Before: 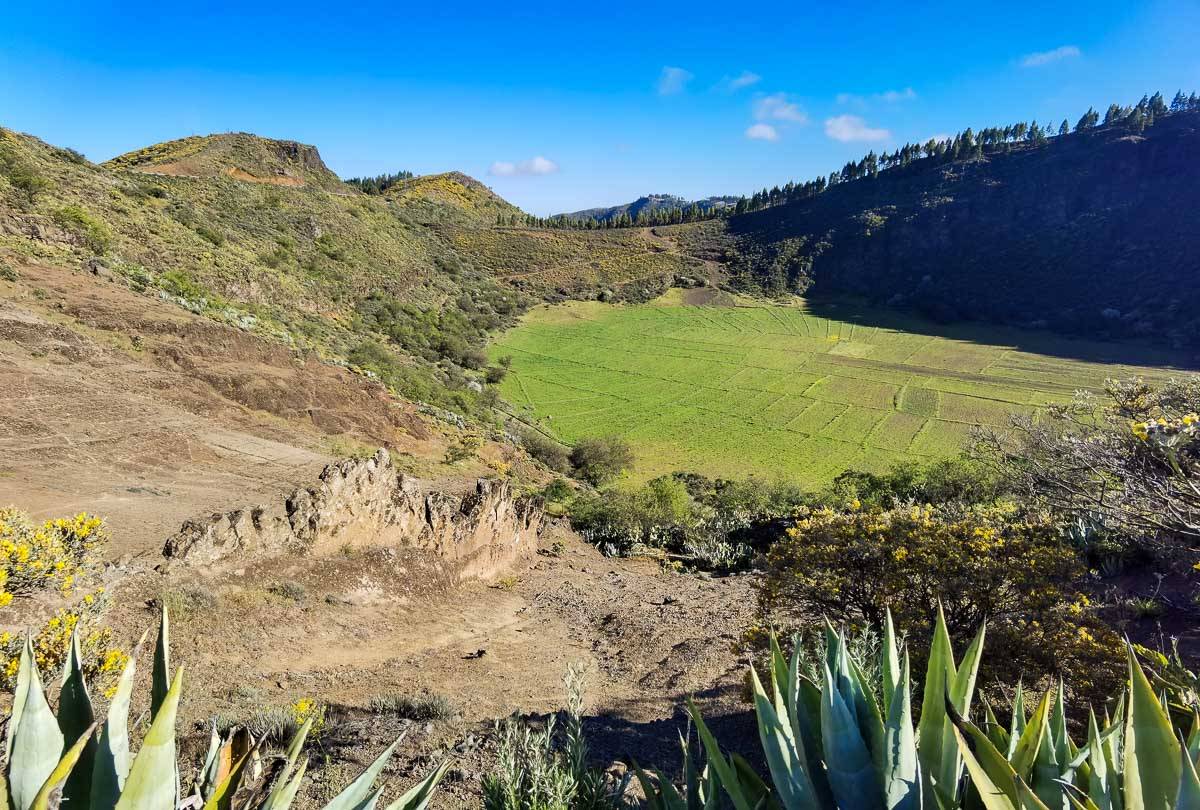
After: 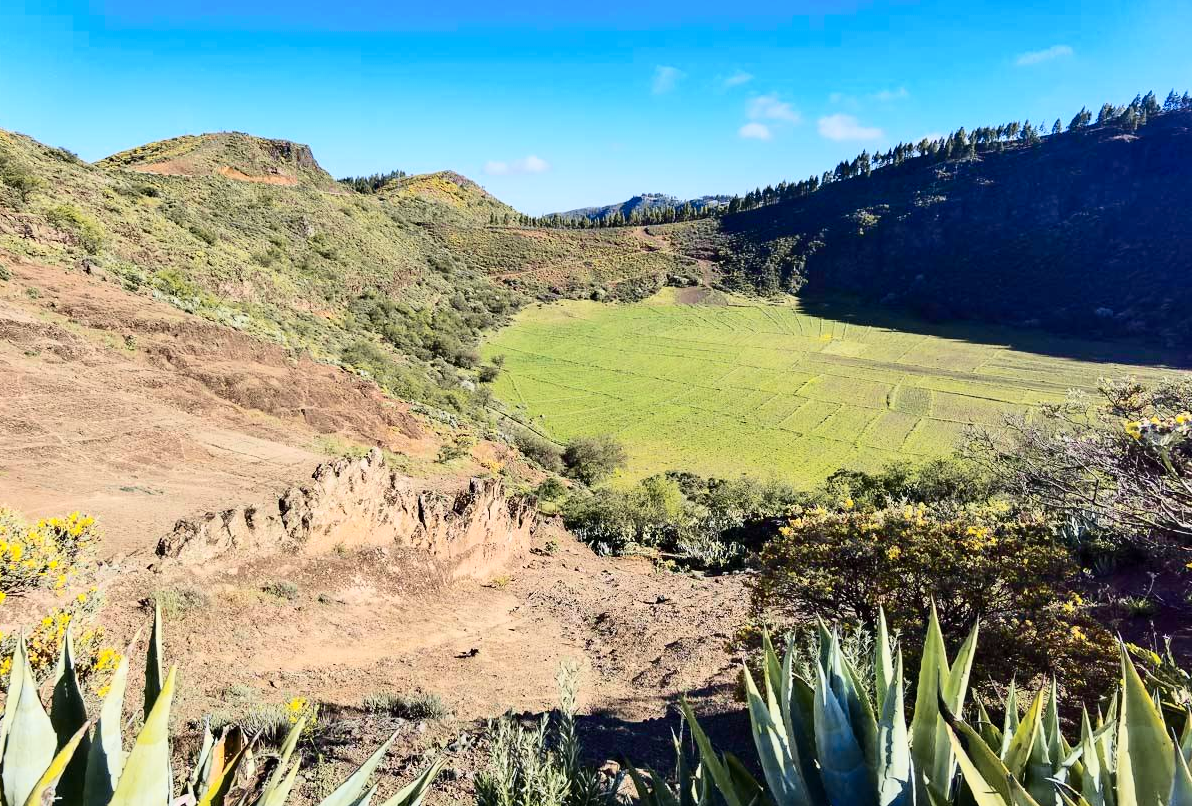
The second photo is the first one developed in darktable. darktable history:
tone curve: curves: ch0 [(0, 0) (0.105, 0.068) (0.181, 0.14) (0.28, 0.259) (0.384, 0.404) (0.485, 0.531) (0.638, 0.681) (0.87, 0.883) (1, 0.977)]; ch1 [(0, 0) (0.161, 0.092) (0.35, 0.33) (0.379, 0.401) (0.456, 0.469) (0.501, 0.499) (0.516, 0.524) (0.562, 0.569) (0.635, 0.646) (1, 1)]; ch2 [(0, 0) (0.371, 0.362) (0.437, 0.437) (0.5, 0.5) (0.53, 0.524) (0.56, 0.561) (0.622, 0.606) (1, 1)], color space Lab, independent channels, preserve colors none
crop and rotate: left 0.614%, top 0.179%, bottom 0.309%
contrast brightness saturation: contrast 0.2, brightness 0.15, saturation 0.14
